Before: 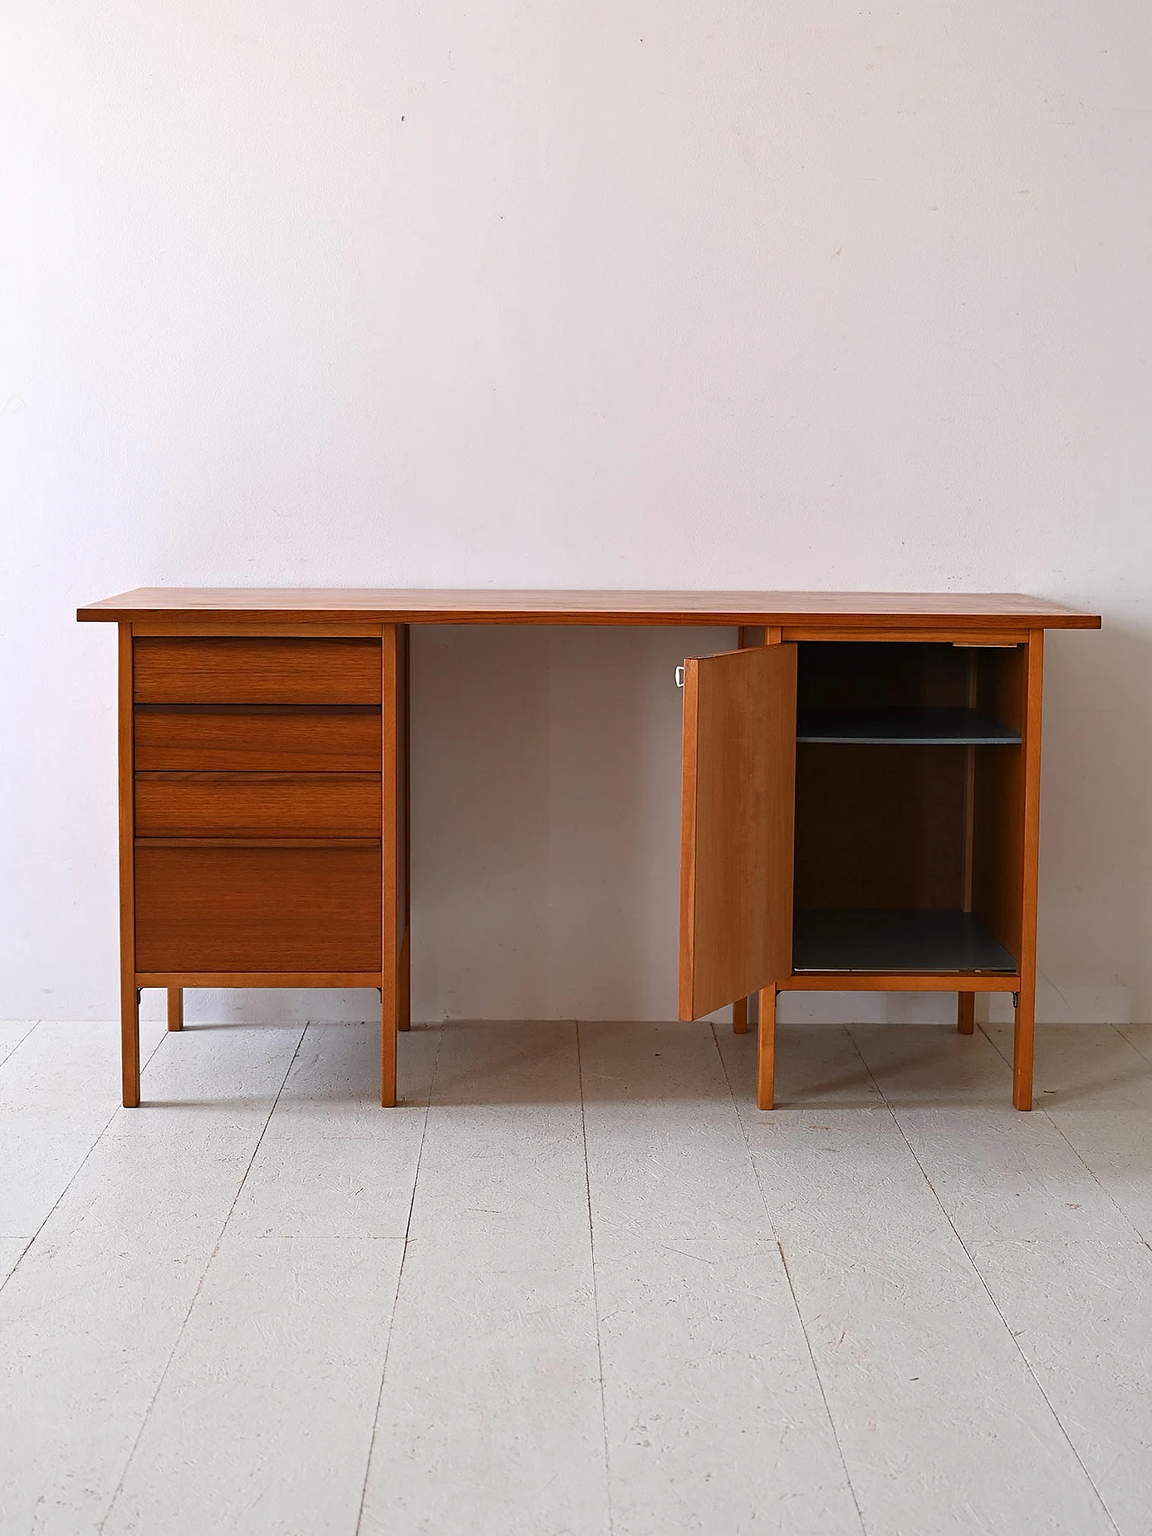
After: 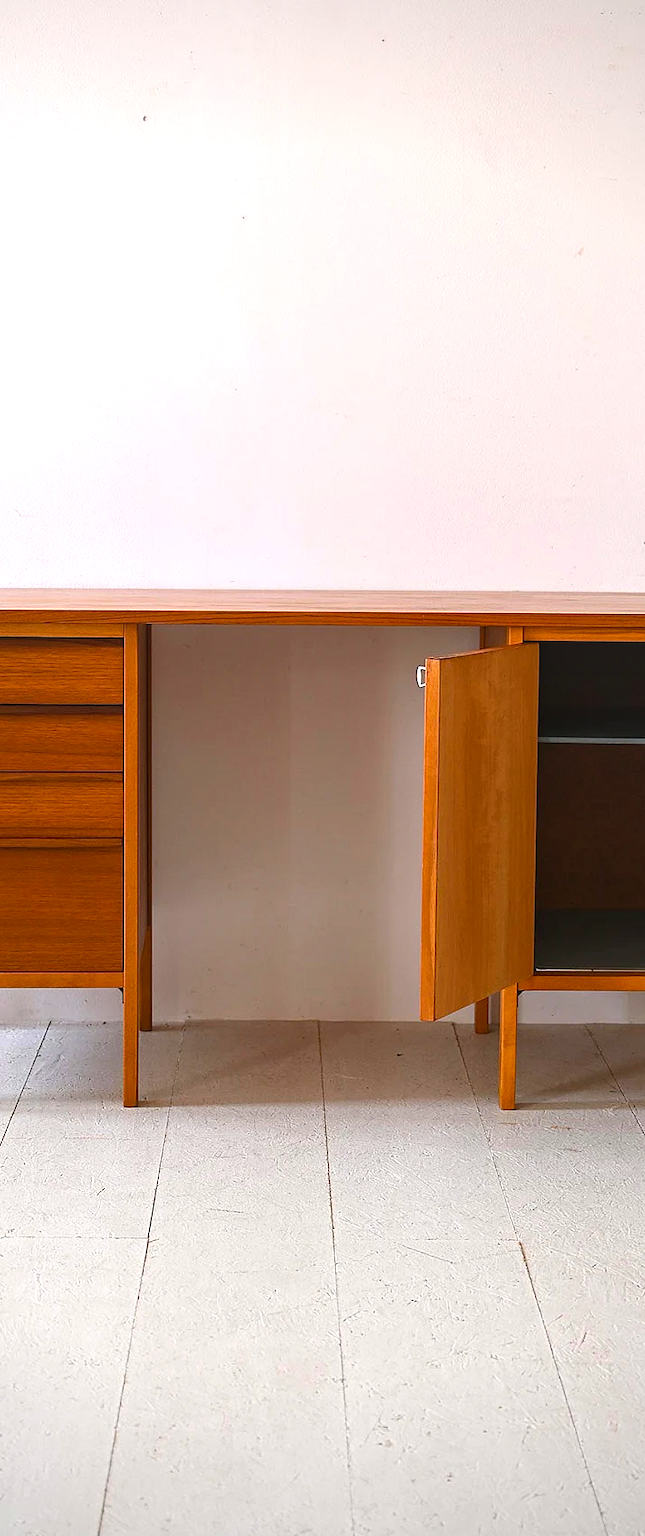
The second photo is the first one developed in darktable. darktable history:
crop and rotate: left 22.439%, right 21.491%
local contrast: detail 110%
vignetting: brightness -0.454, saturation -0.295, unbound false
color balance rgb: perceptual saturation grading › global saturation 16.024%, global vibrance 22.708%
exposure: exposure 0.507 EV, compensate highlight preservation false
